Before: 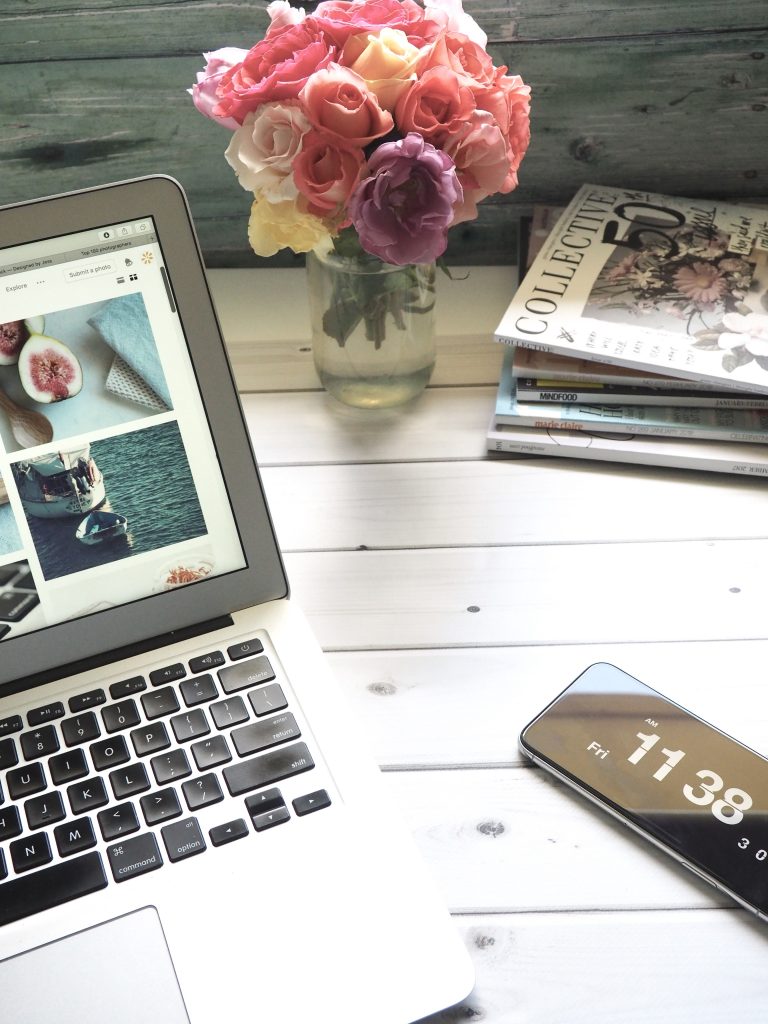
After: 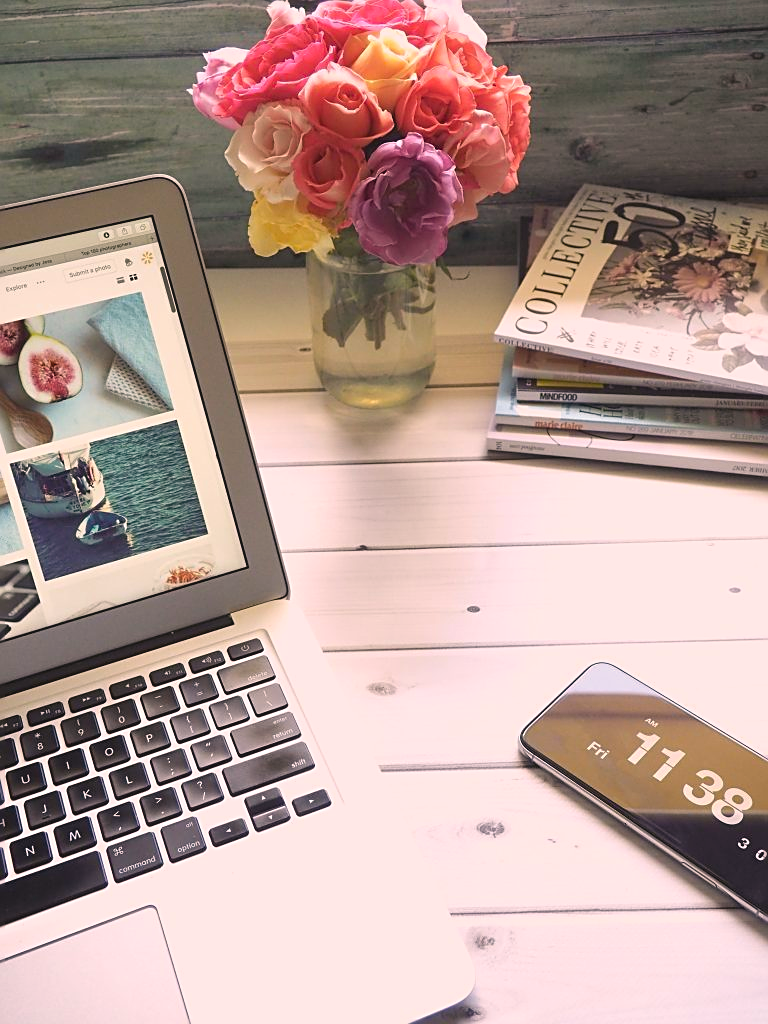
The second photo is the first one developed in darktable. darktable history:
color balance rgb: shadows lift › chroma 3.034%, shadows lift › hue 278.59°, linear chroma grading › global chroma 15.123%, perceptual saturation grading › global saturation 17.325%, global vibrance 20%
contrast brightness saturation: contrast -0.099, saturation -0.08
sharpen: on, module defaults
color correction: highlights a* 12.77, highlights b* 5.57
